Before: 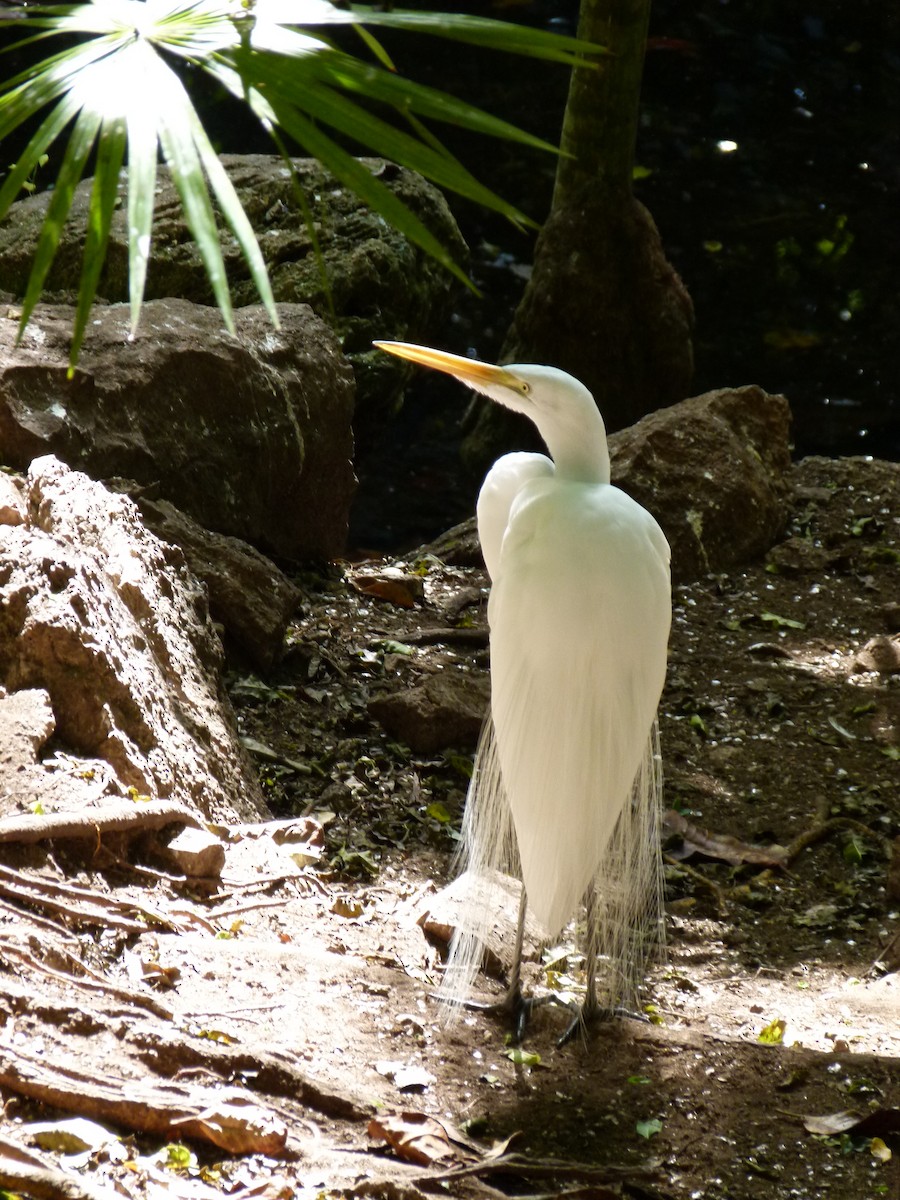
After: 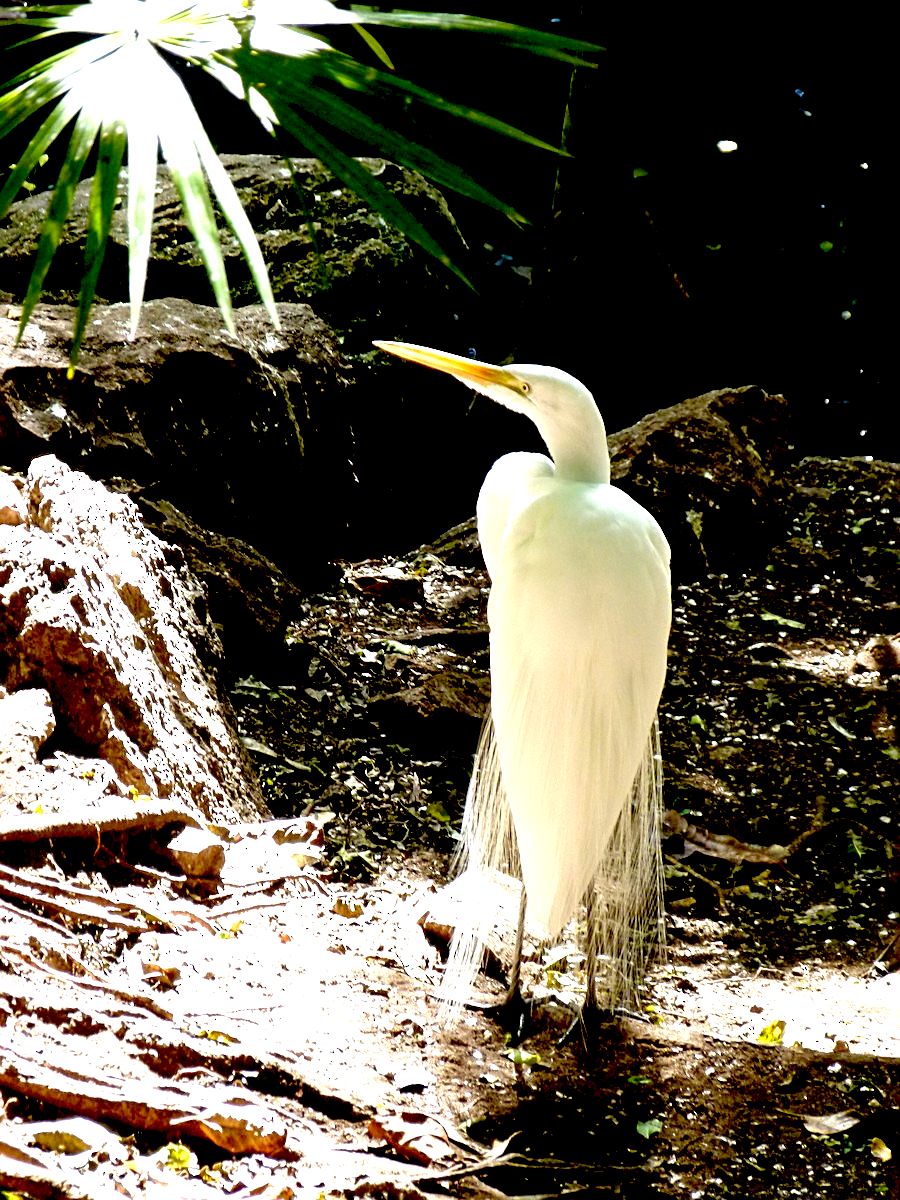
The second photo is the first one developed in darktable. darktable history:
exposure: black level correction 0.035, exposure 0.9 EV, compensate highlight preservation false
sharpen: on, module defaults
